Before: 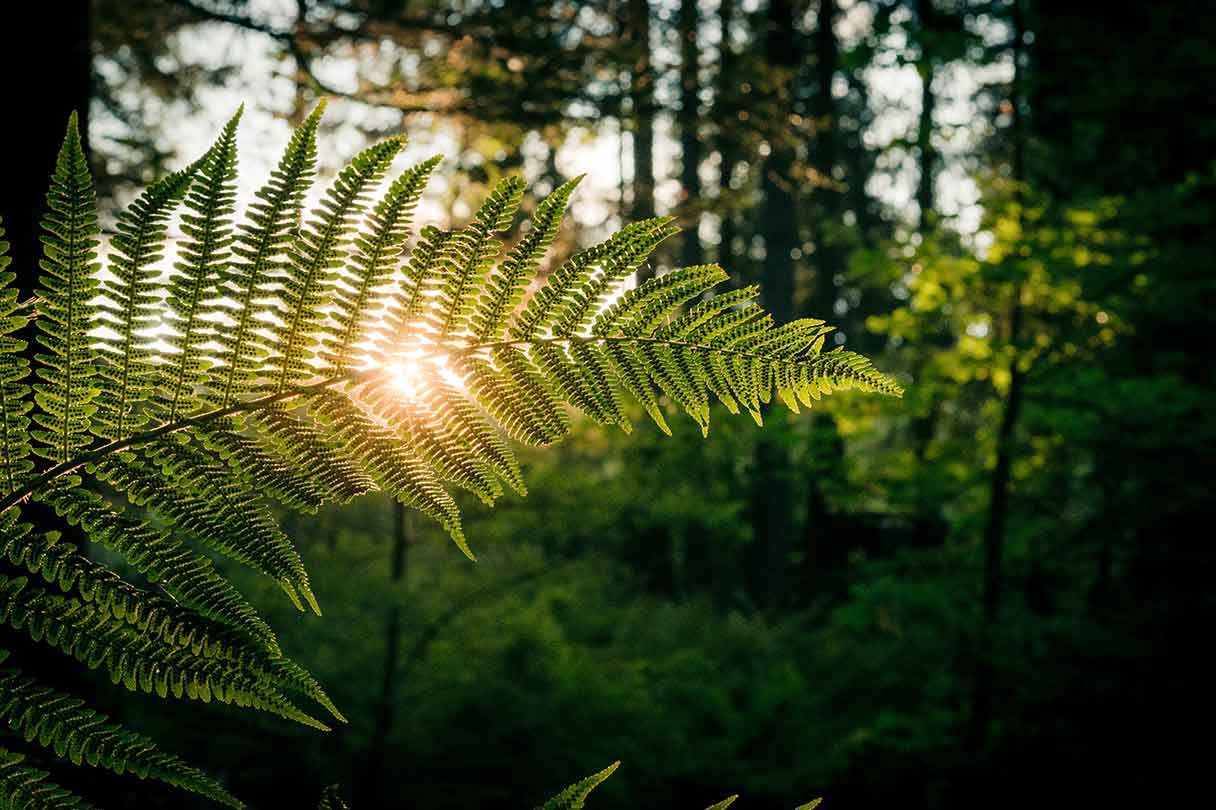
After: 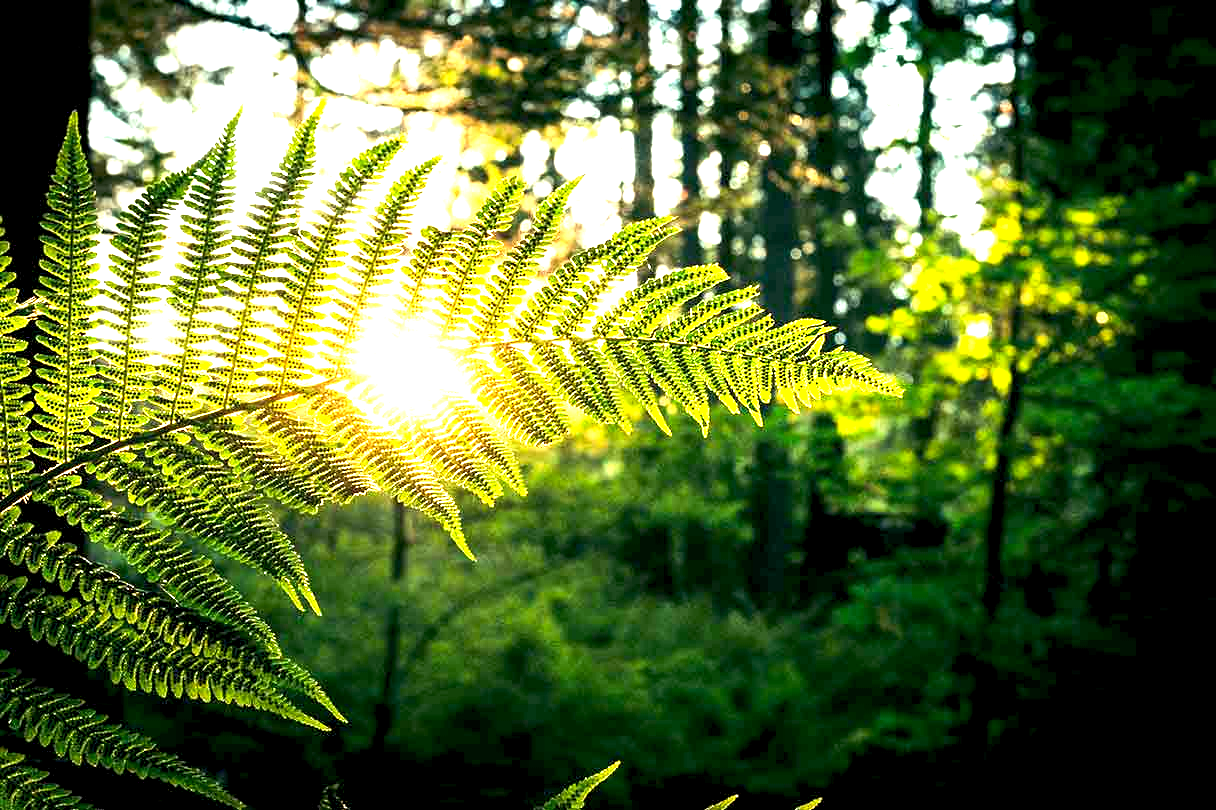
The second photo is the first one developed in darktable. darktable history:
color balance rgb: global offset › luminance -1.002%, perceptual saturation grading › global saturation 0.201%, perceptual brilliance grading › global brilliance 14.956%, perceptual brilliance grading › shadows -34.796%, contrast -10.047%
exposure: black level correction 0, exposure 1.949 EV, compensate exposure bias true, compensate highlight preservation false
